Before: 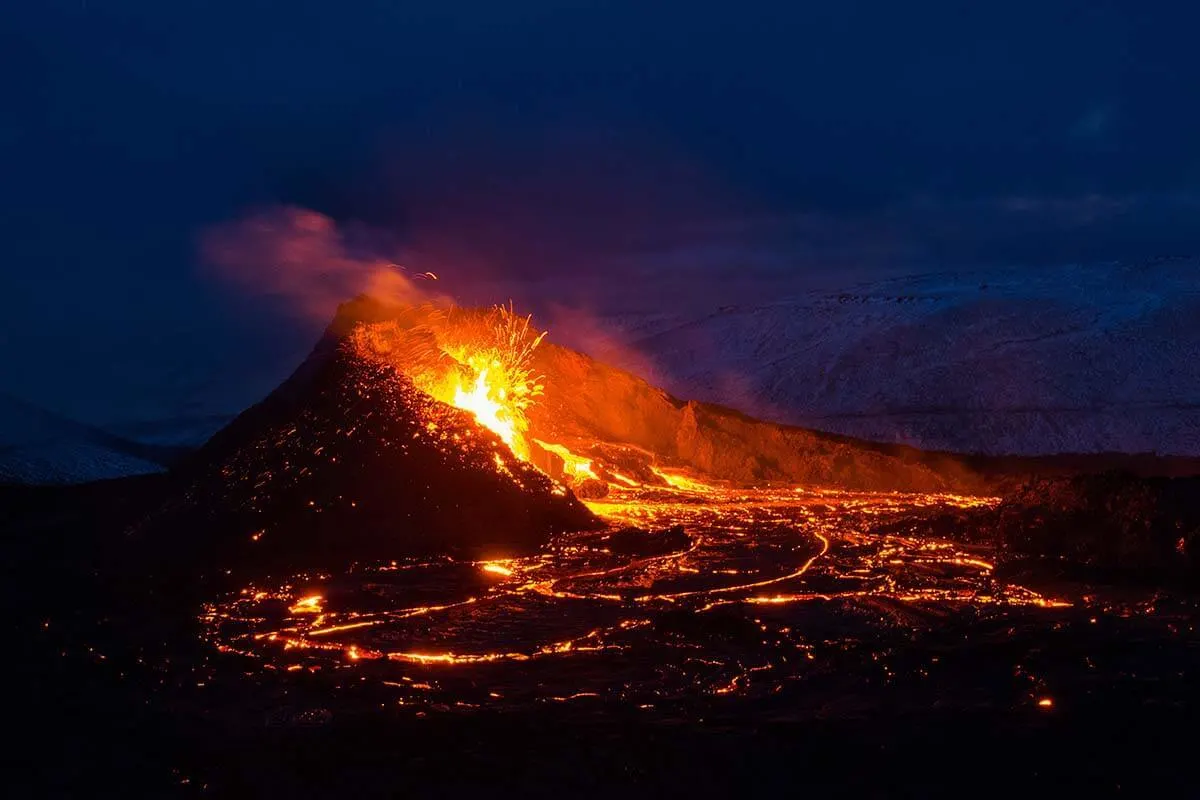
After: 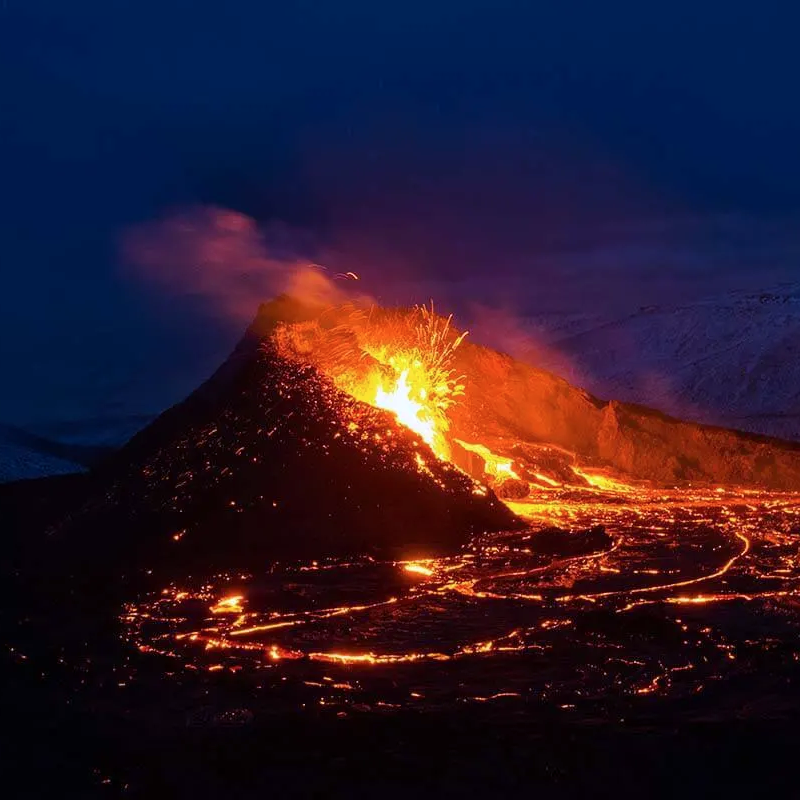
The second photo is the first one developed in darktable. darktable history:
color calibration: illuminant as shot in camera, x 0.358, y 0.373, temperature 4628.91 K
crop and rotate: left 6.617%, right 26.717%
